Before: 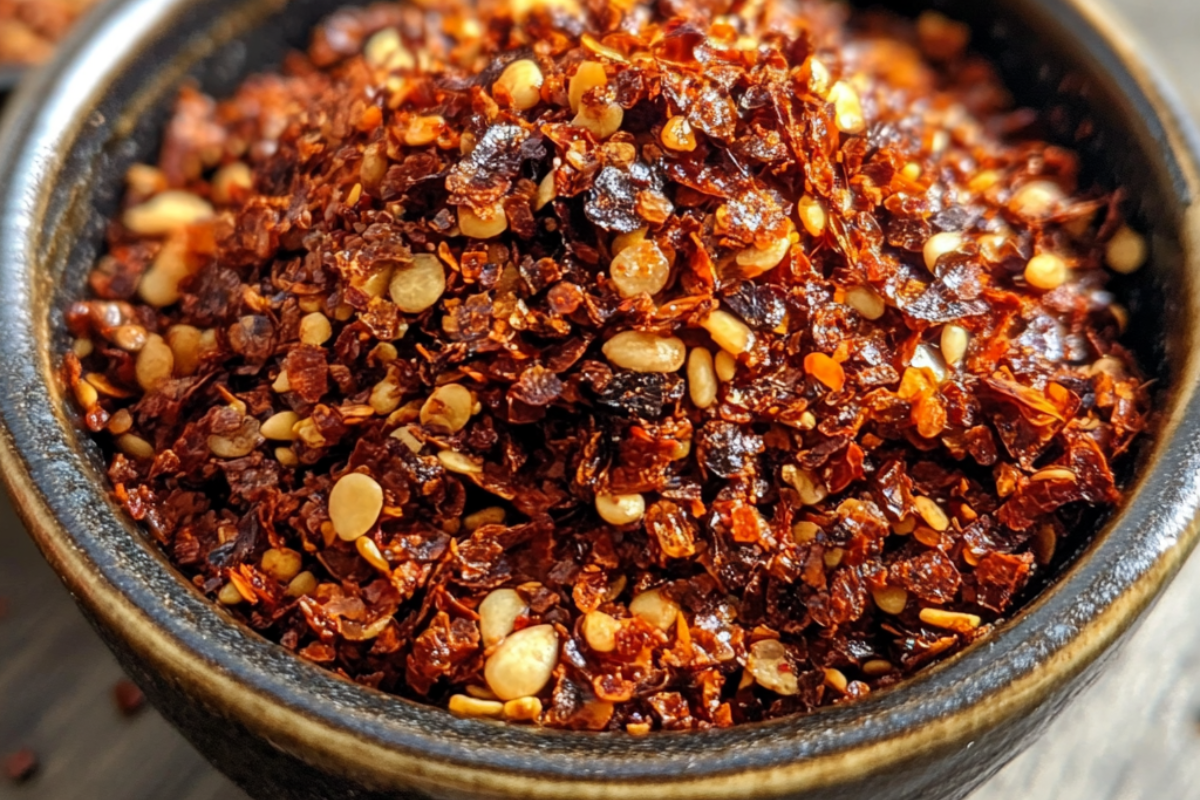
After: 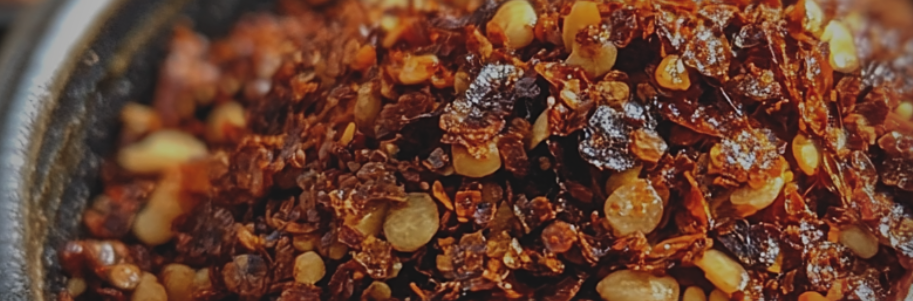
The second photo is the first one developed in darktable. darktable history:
crop: left 0.532%, top 7.646%, right 23.316%, bottom 54.665%
exposure: black level correction -0.018, exposure -1.096 EV, compensate exposure bias true, compensate highlight preservation false
vignetting: on, module defaults
sharpen: on, module defaults
